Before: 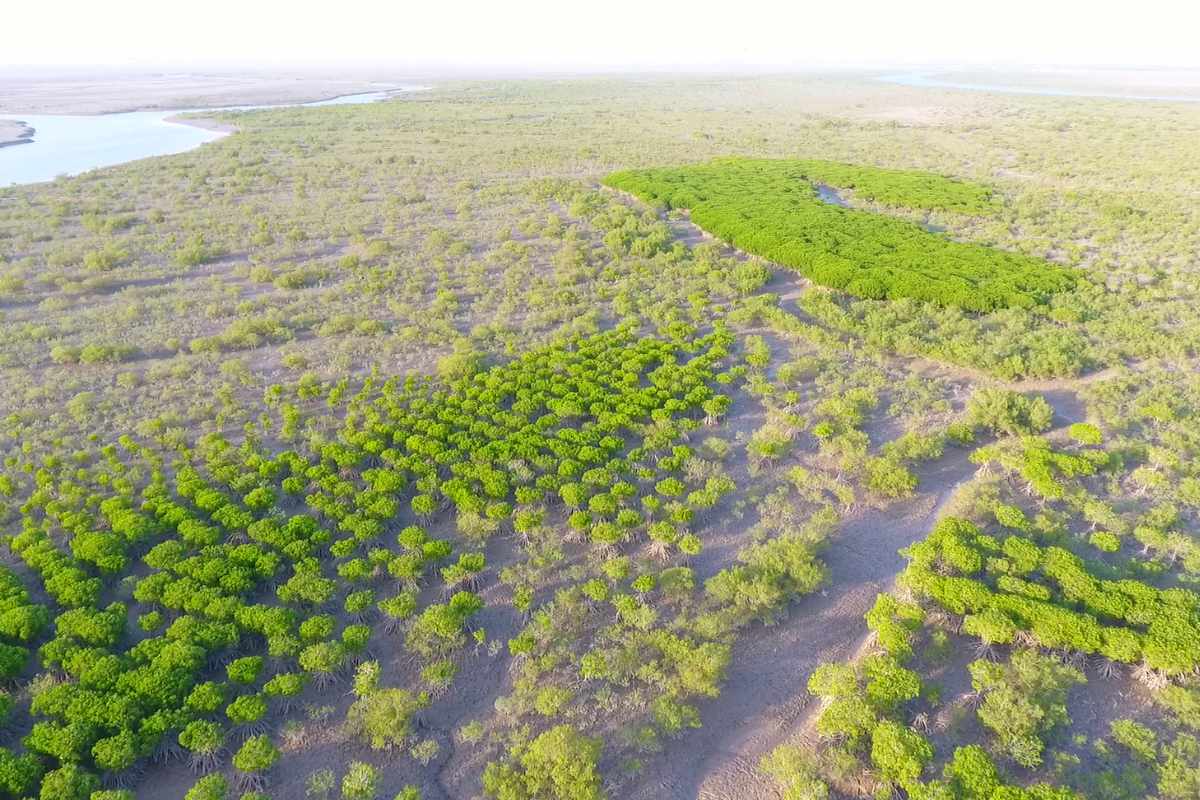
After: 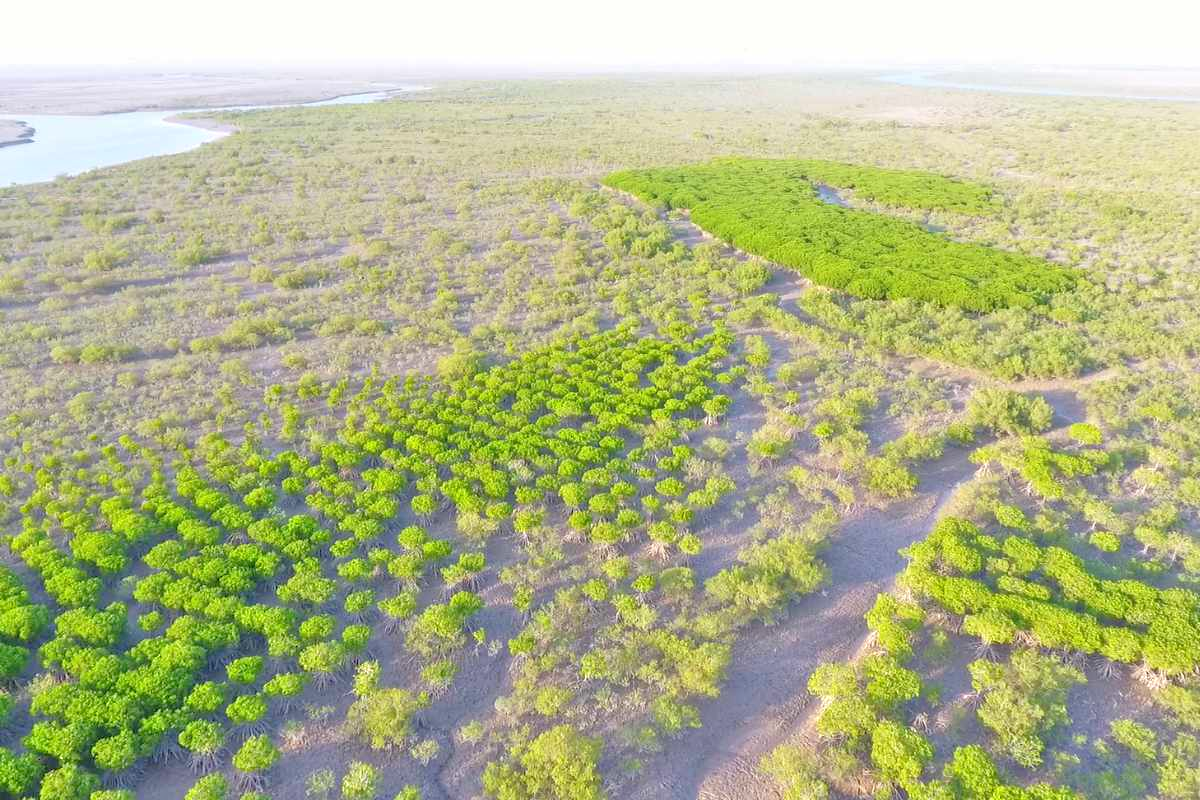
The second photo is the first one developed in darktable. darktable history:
tone equalizer: -7 EV 0.152 EV, -6 EV 0.609 EV, -5 EV 1.13 EV, -4 EV 1.36 EV, -3 EV 1.12 EV, -2 EV 0.6 EV, -1 EV 0.168 EV, mask exposure compensation -0.511 EV
